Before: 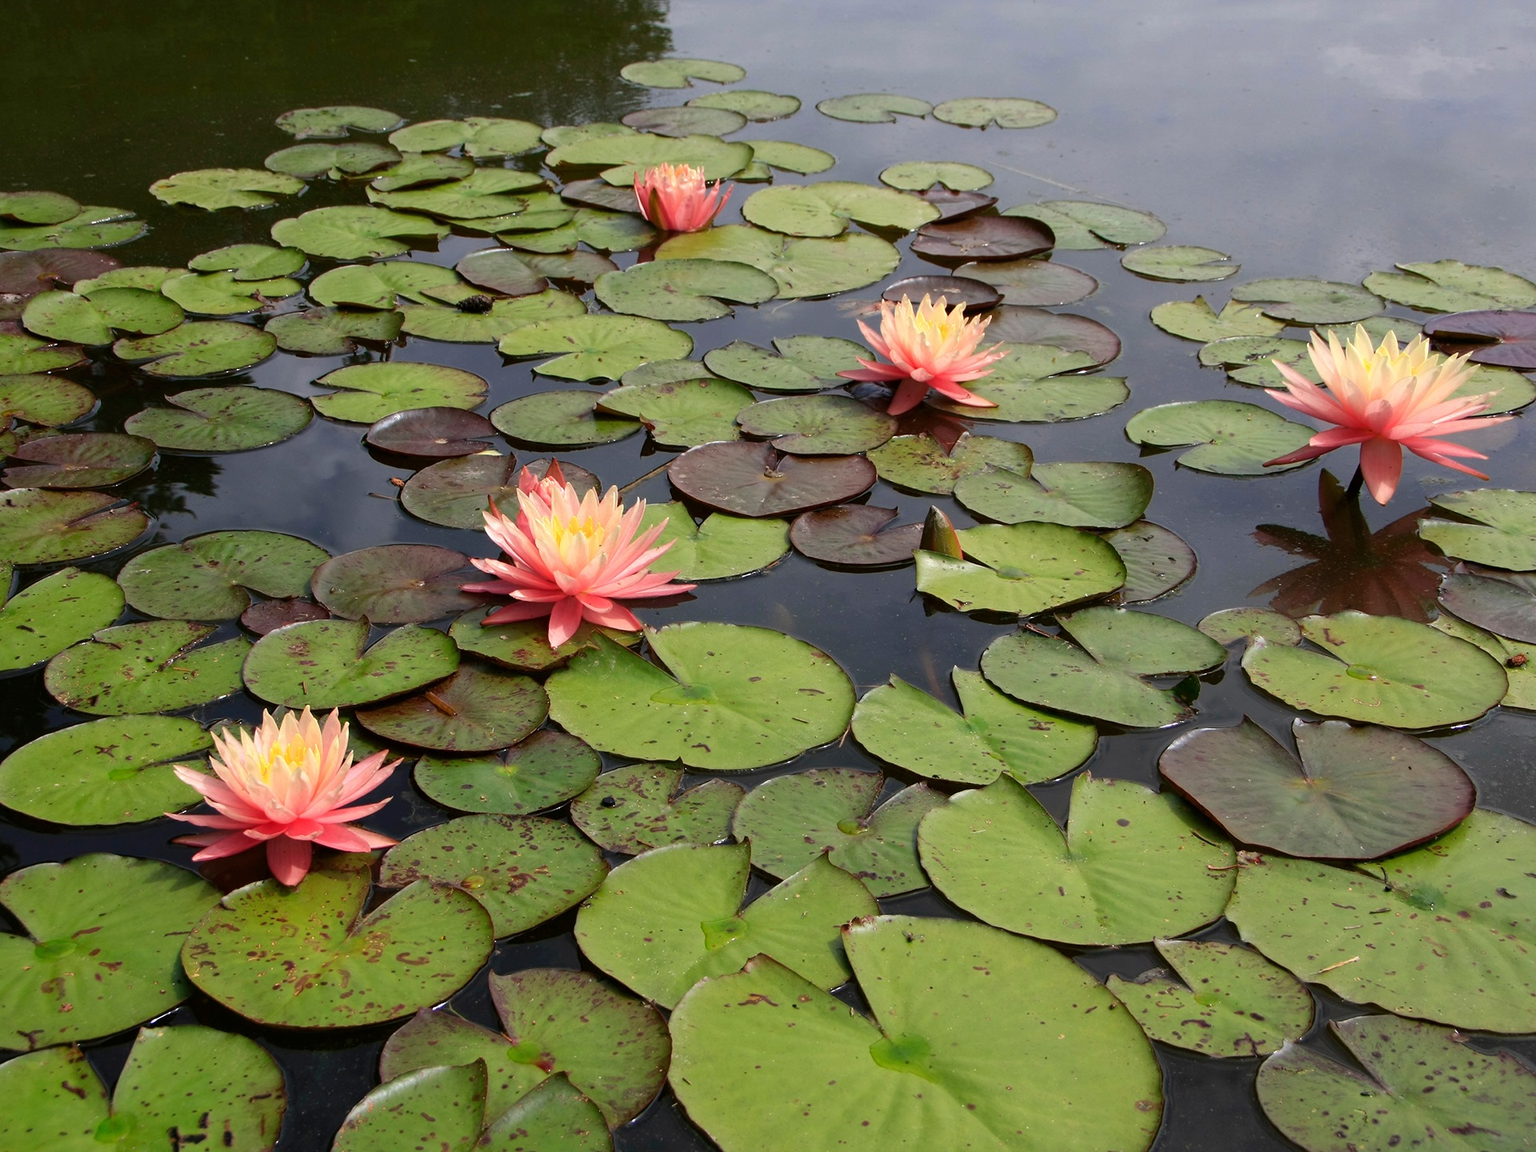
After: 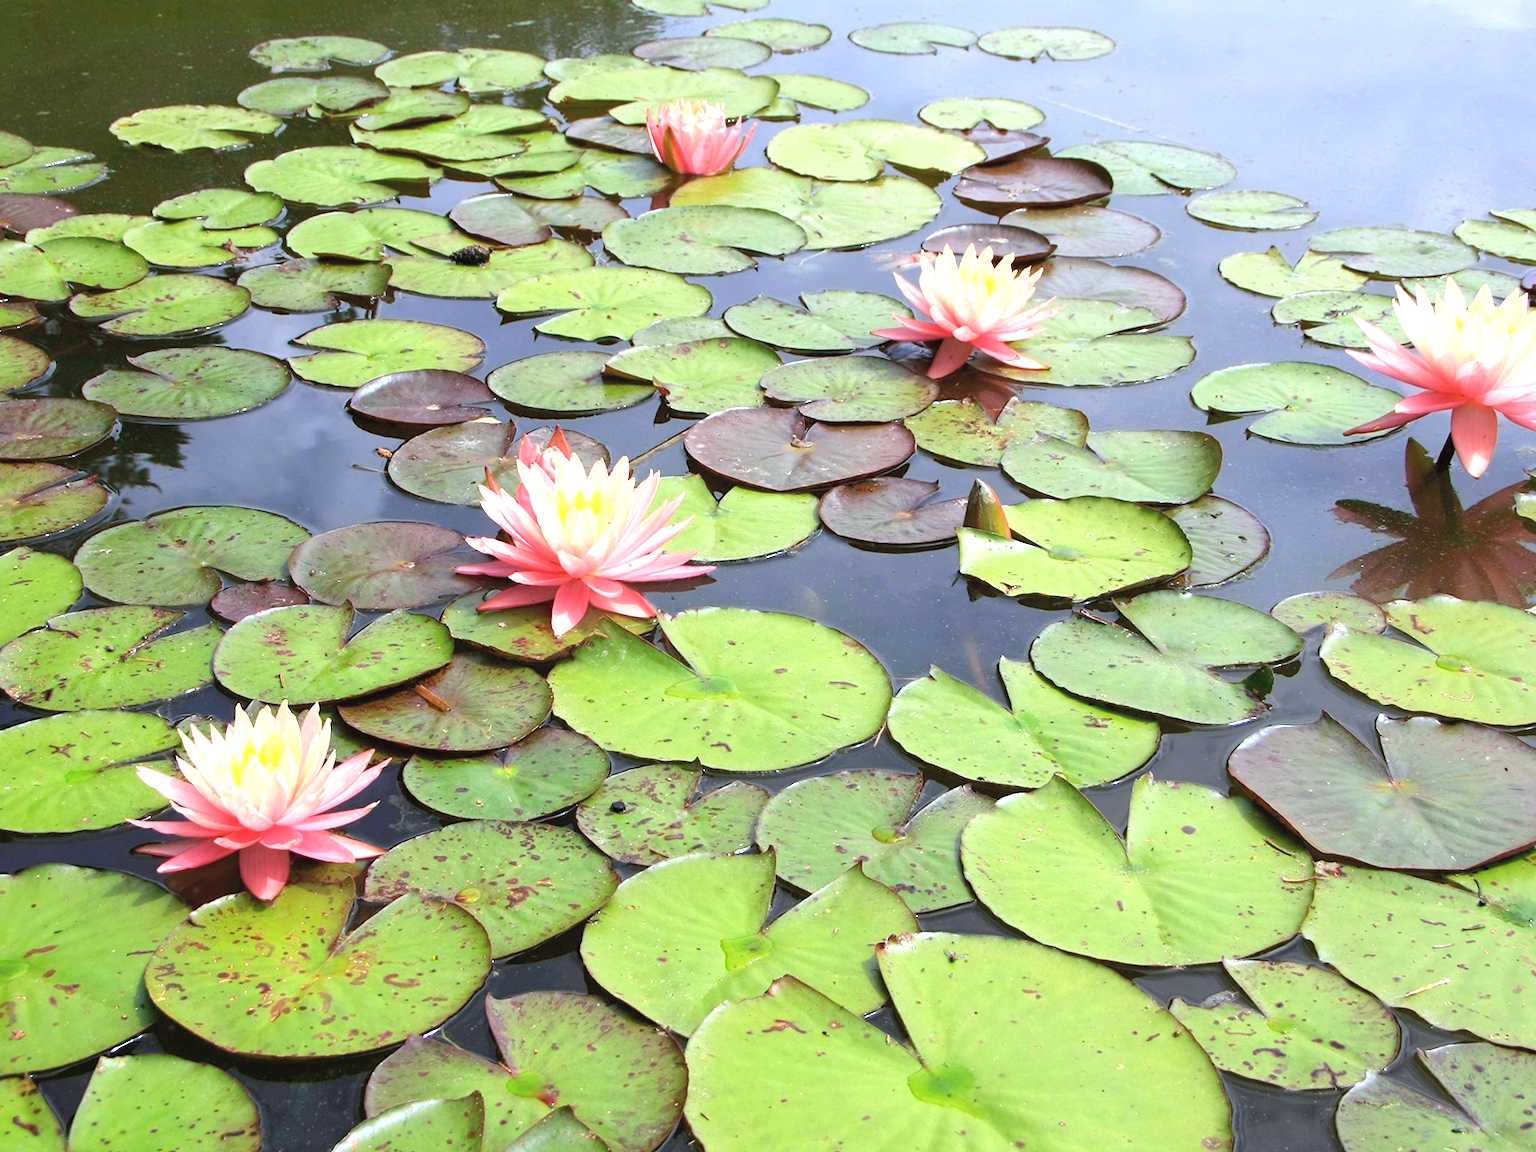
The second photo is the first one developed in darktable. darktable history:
crop: left 3.305%, top 6.436%, right 6.389%, bottom 3.258%
contrast brightness saturation: brightness 0.13
white balance: red 0.931, blue 1.11
exposure: black level correction 0, exposure 1.198 EV, compensate exposure bias true, compensate highlight preservation false
